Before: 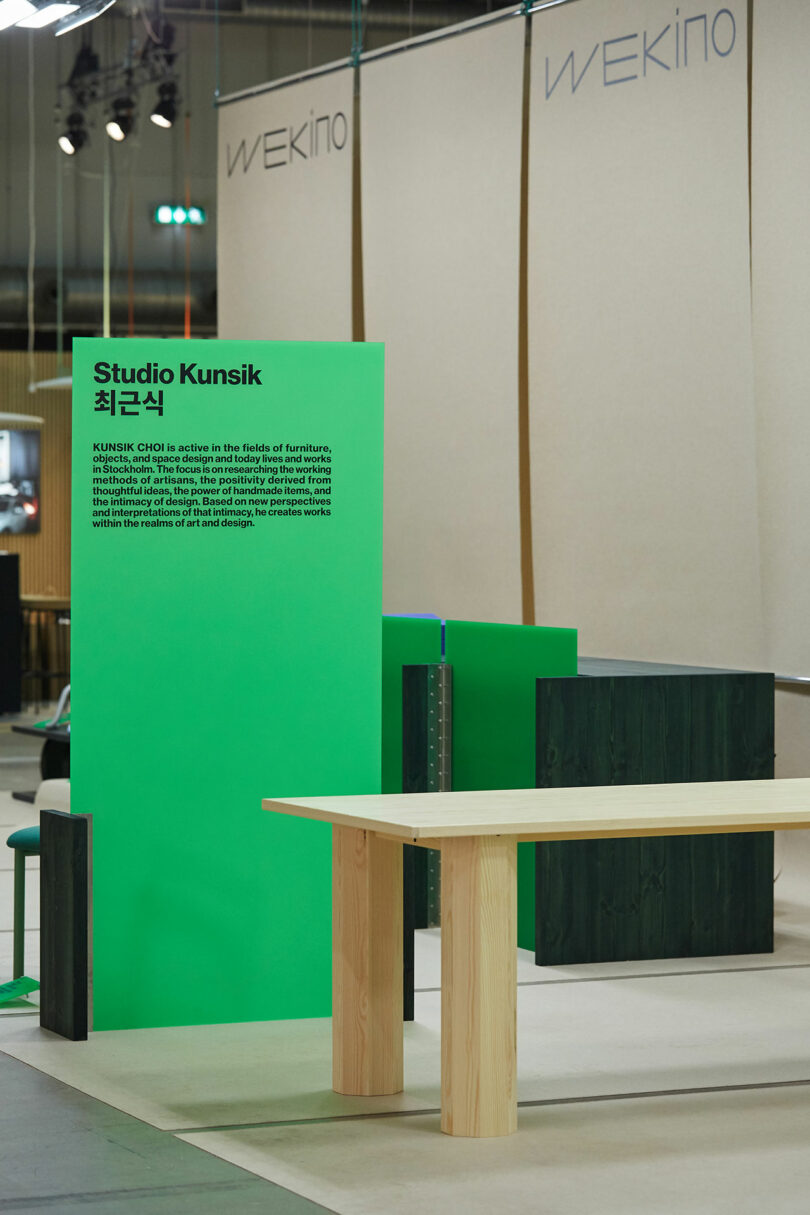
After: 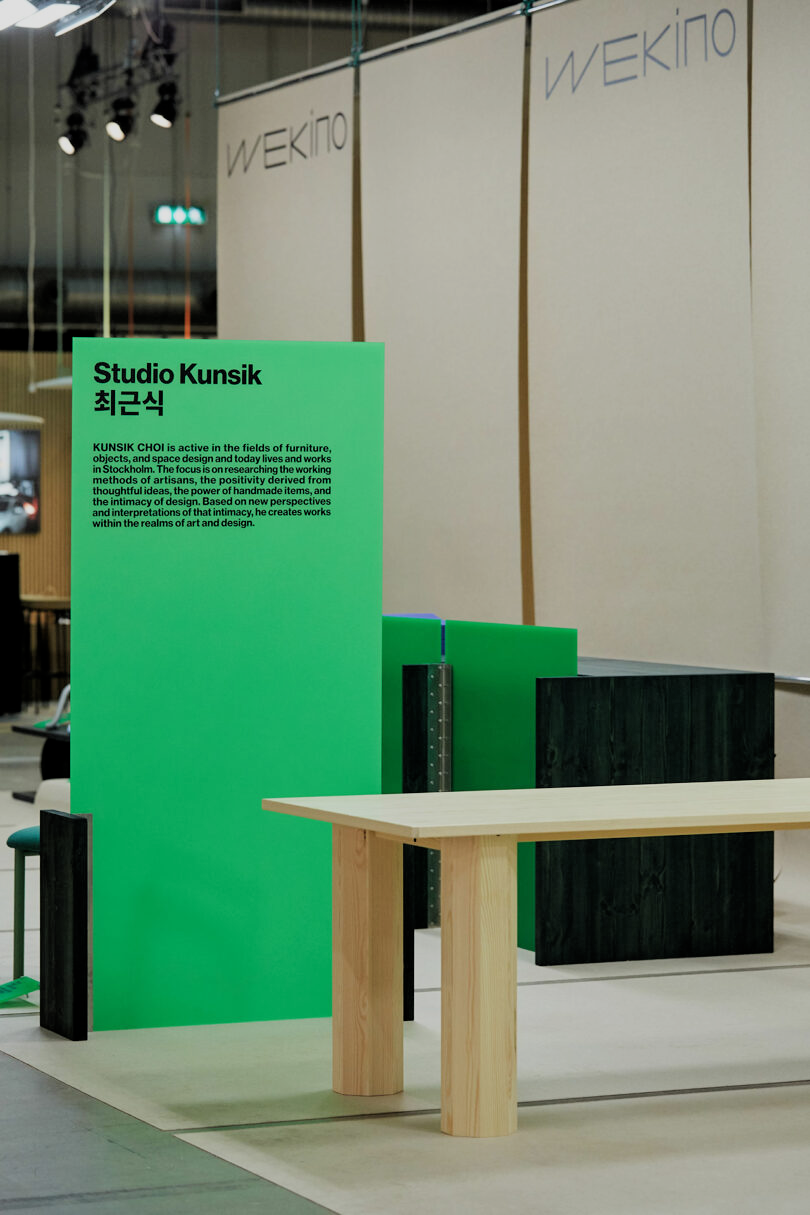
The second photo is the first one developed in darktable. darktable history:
filmic rgb: black relative exposure -7.78 EV, white relative exposure 4.36 EV, threshold 3.02 EV, target black luminance 0%, hardness 3.75, latitude 50.84%, contrast 1.062, highlights saturation mix 8.91%, shadows ↔ highlights balance -0.268%, enable highlight reconstruction true
